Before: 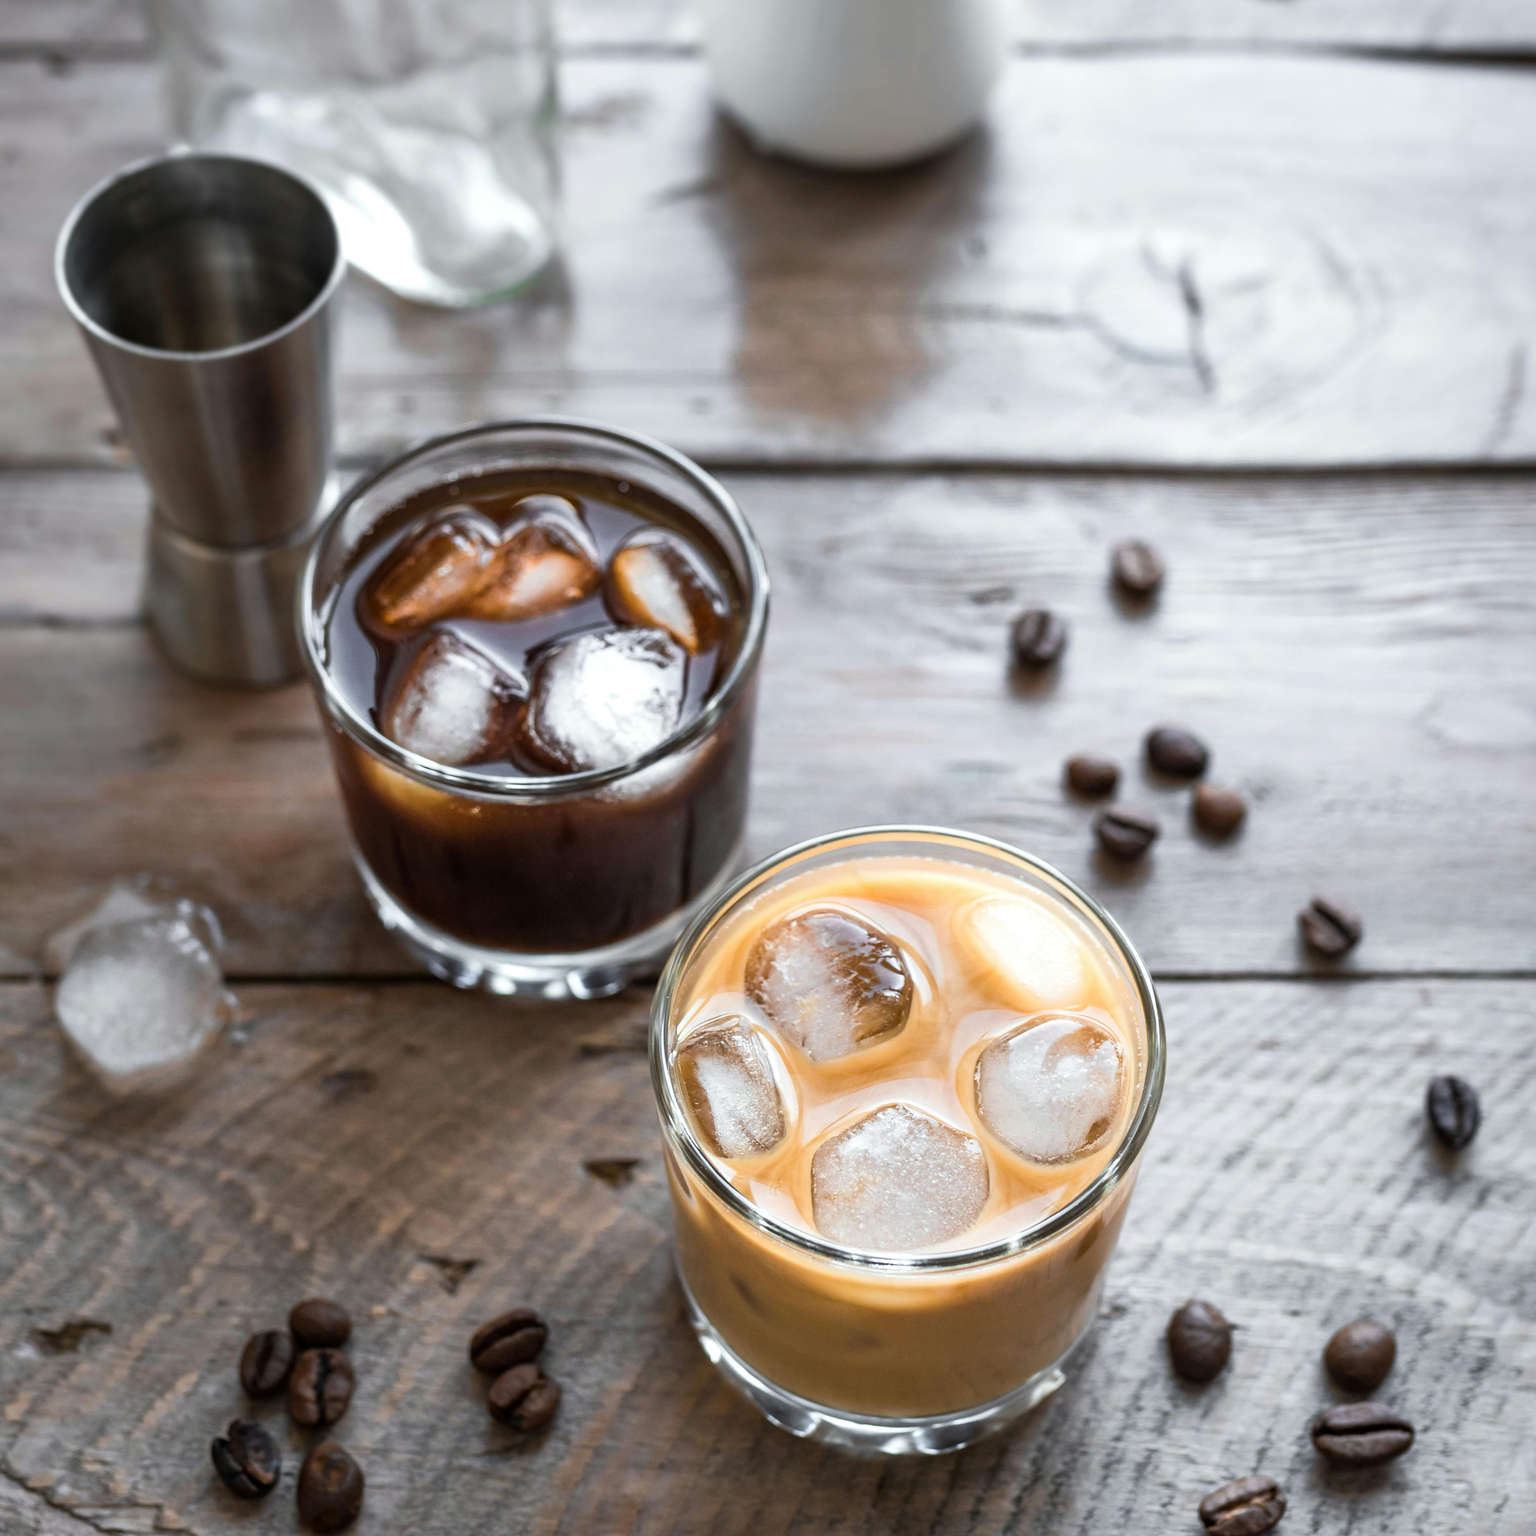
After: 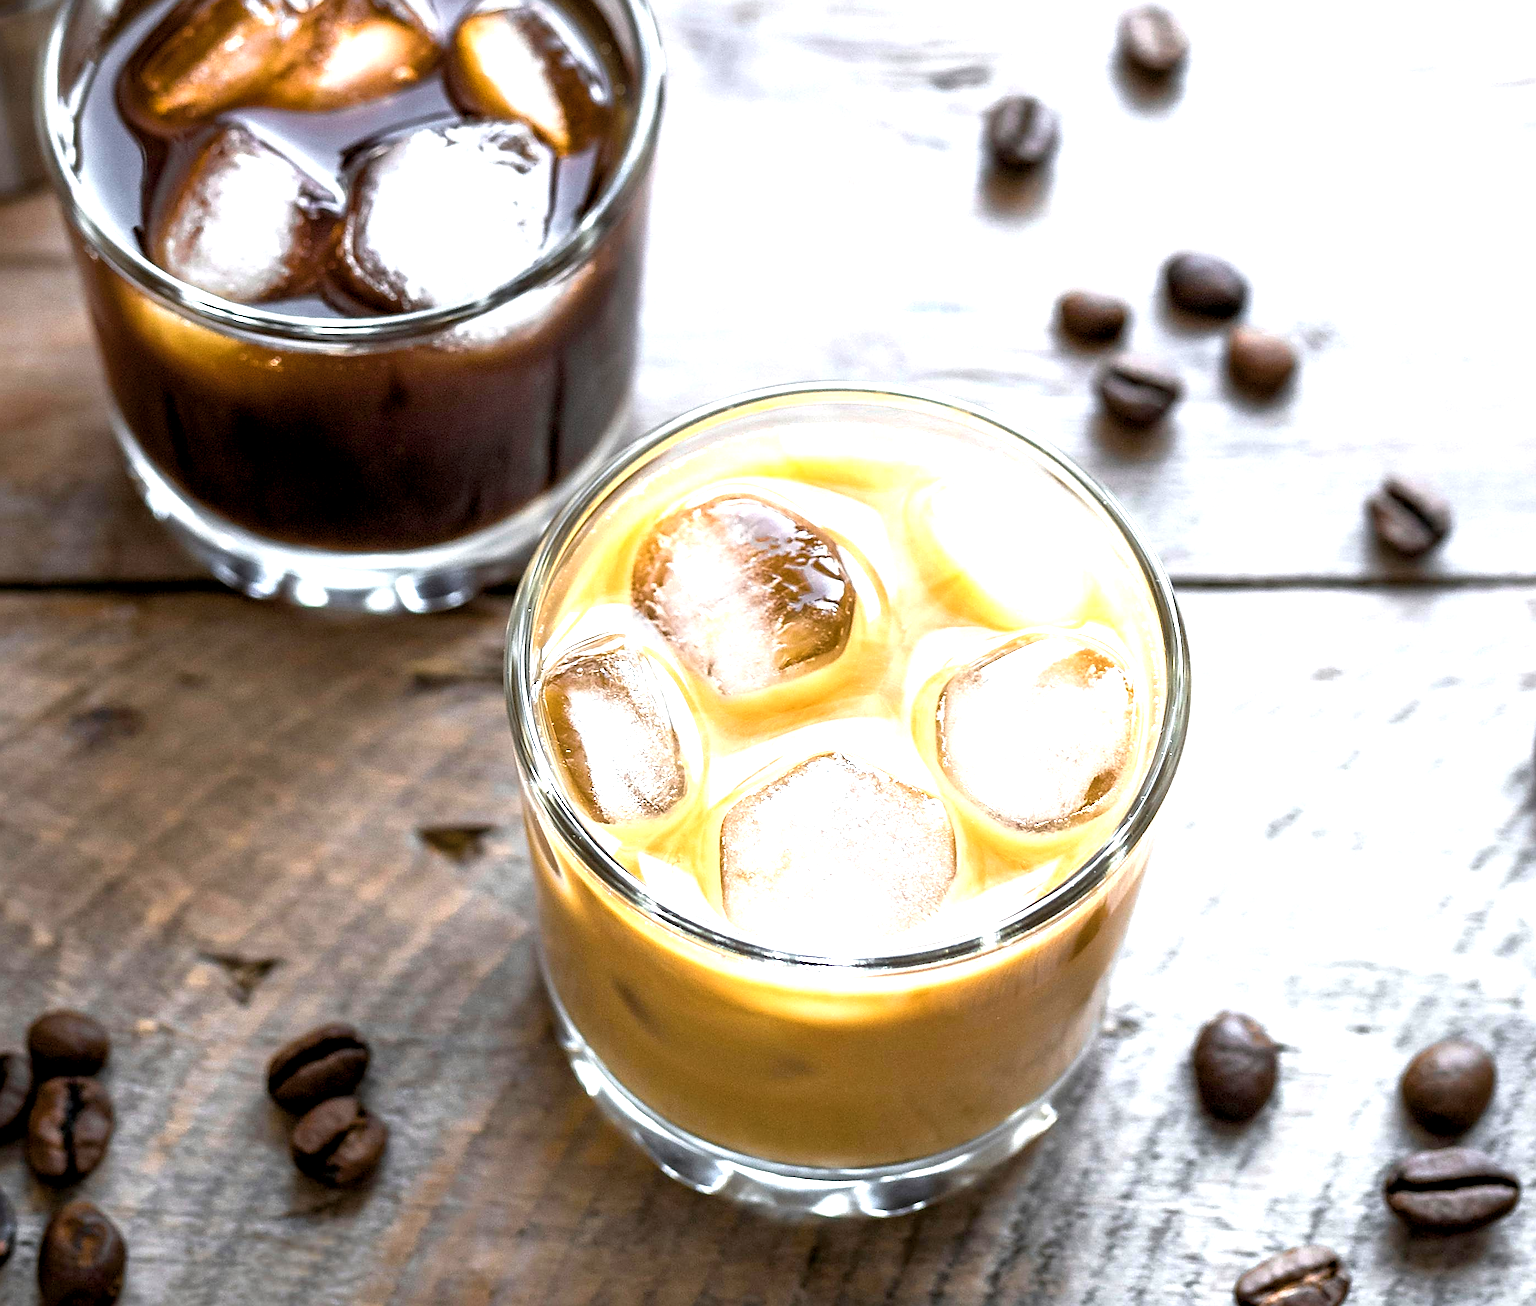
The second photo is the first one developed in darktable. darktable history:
color balance rgb: global offset › luminance -0.48%, perceptual saturation grading › global saturation 30.52%, perceptual brilliance grading › global brilliance 30.179%
crop and rotate: left 17.507%, top 35.01%, right 7.122%, bottom 0.868%
sharpen: amount 0.899
color zones: curves: ch0 [(0, 0.5) (0.143, 0.5) (0.286, 0.5) (0.429, 0.504) (0.571, 0.5) (0.714, 0.509) (0.857, 0.5) (1, 0.5)]; ch1 [(0, 0.425) (0.143, 0.425) (0.286, 0.375) (0.429, 0.405) (0.571, 0.5) (0.714, 0.47) (0.857, 0.425) (1, 0.435)]; ch2 [(0, 0.5) (0.143, 0.5) (0.286, 0.5) (0.429, 0.517) (0.571, 0.5) (0.714, 0.51) (0.857, 0.5) (1, 0.5)]
